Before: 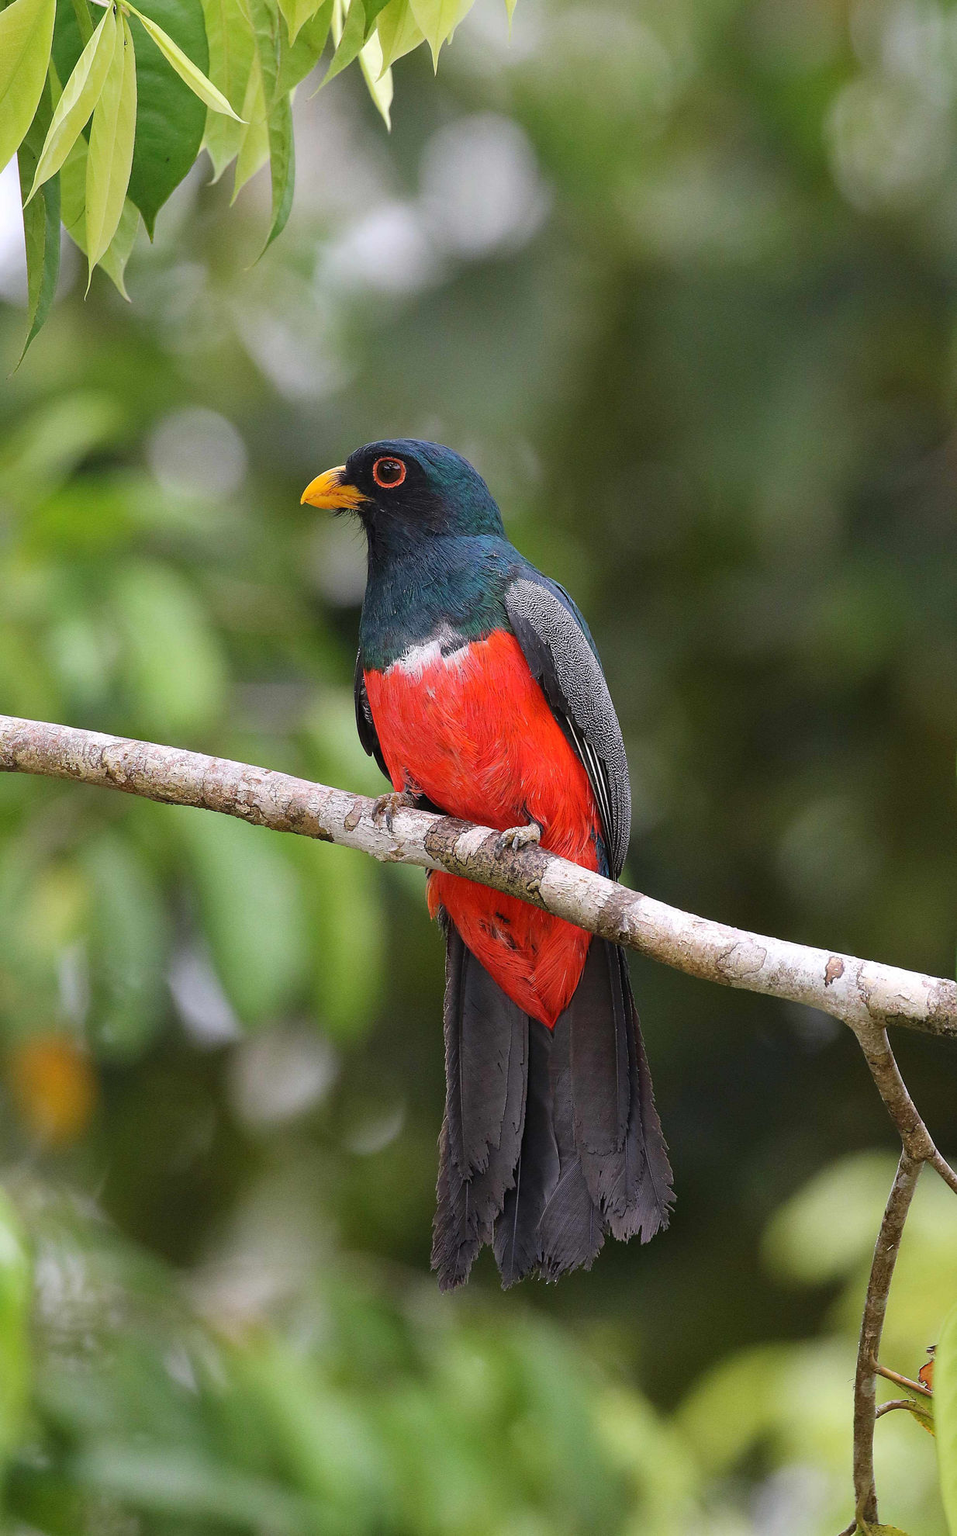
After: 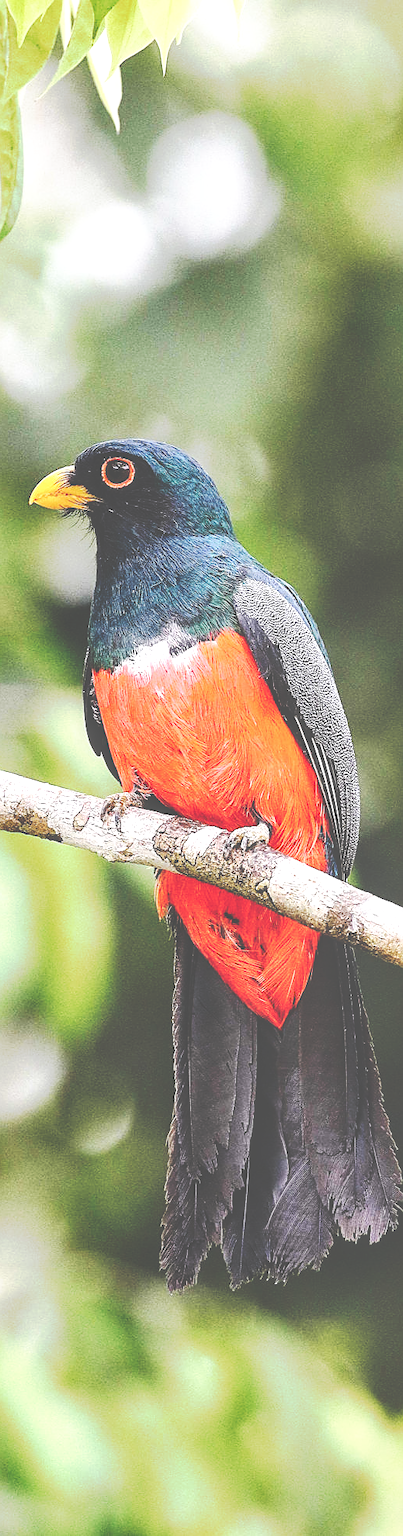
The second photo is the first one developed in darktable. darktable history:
crop: left 28.435%, right 29.417%
tone equalizer: -8 EV -0.441 EV, -7 EV -0.402 EV, -6 EV -0.368 EV, -5 EV -0.221 EV, -3 EV 0.232 EV, -2 EV 0.341 EV, -1 EV 0.41 EV, +0 EV 0.411 EV, edges refinement/feathering 500, mask exposure compensation -1.57 EV, preserve details no
exposure: exposure -0.013 EV, compensate highlight preservation false
tone curve: curves: ch0 [(0, 0) (0.003, 0.346) (0.011, 0.346) (0.025, 0.346) (0.044, 0.35) (0.069, 0.354) (0.1, 0.361) (0.136, 0.368) (0.177, 0.381) (0.224, 0.395) (0.277, 0.421) (0.335, 0.458) (0.399, 0.502) (0.468, 0.556) (0.543, 0.617) (0.623, 0.685) (0.709, 0.748) (0.801, 0.814) (0.898, 0.865) (1, 1)], preserve colors none
local contrast: on, module defaults
base curve: curves: ch0 [(0, 0) (0.007, 0.004) (0.027, 0.03) (0.046, 0.07) (0.207, 0.54) (0.442, 0.872) (0.673, 0.972) (1, 1)], preserve colors none
sharpen: on, module defaults
